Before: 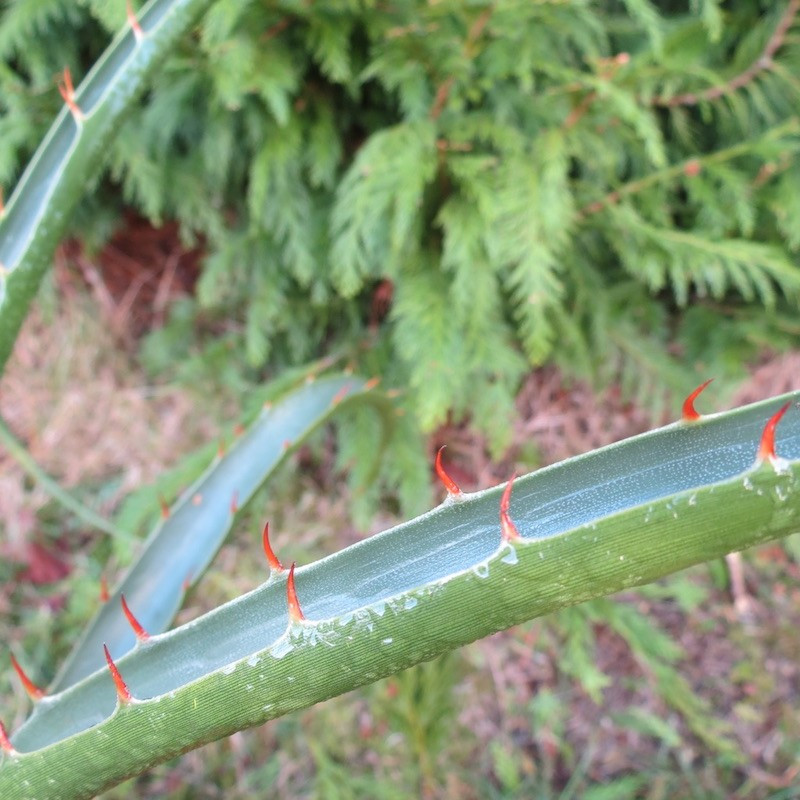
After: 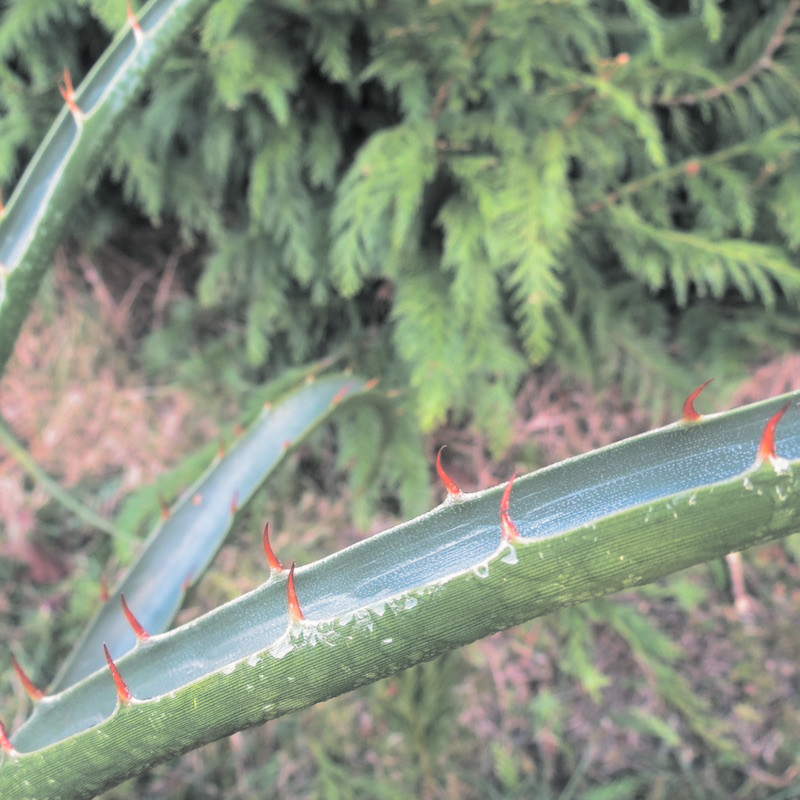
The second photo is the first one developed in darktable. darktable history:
contrast brightness saturation: contrast 0.04, saturation 0.16
split-toning: shadows › hue 190.8°, shadows › saturation 0.05, highlights › hue 54°, highlights › saturation 0.05, compress 0%
color correction: highlights a* 5.38, highlights b* 5.3, shadows a* -4.26, shadows b* -5.11
rotate and perspective: automatic cropping original format, crop left 0, crop top 0
